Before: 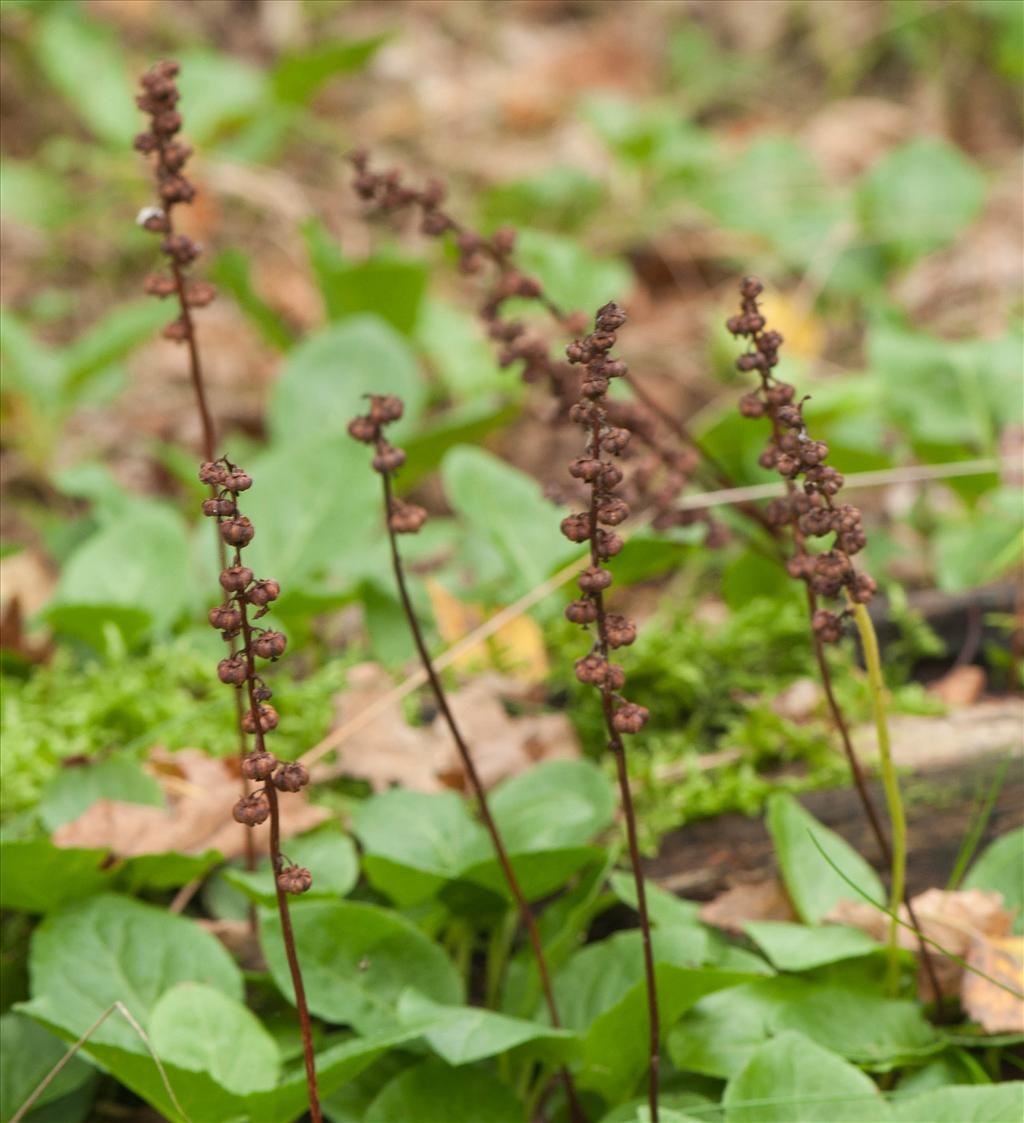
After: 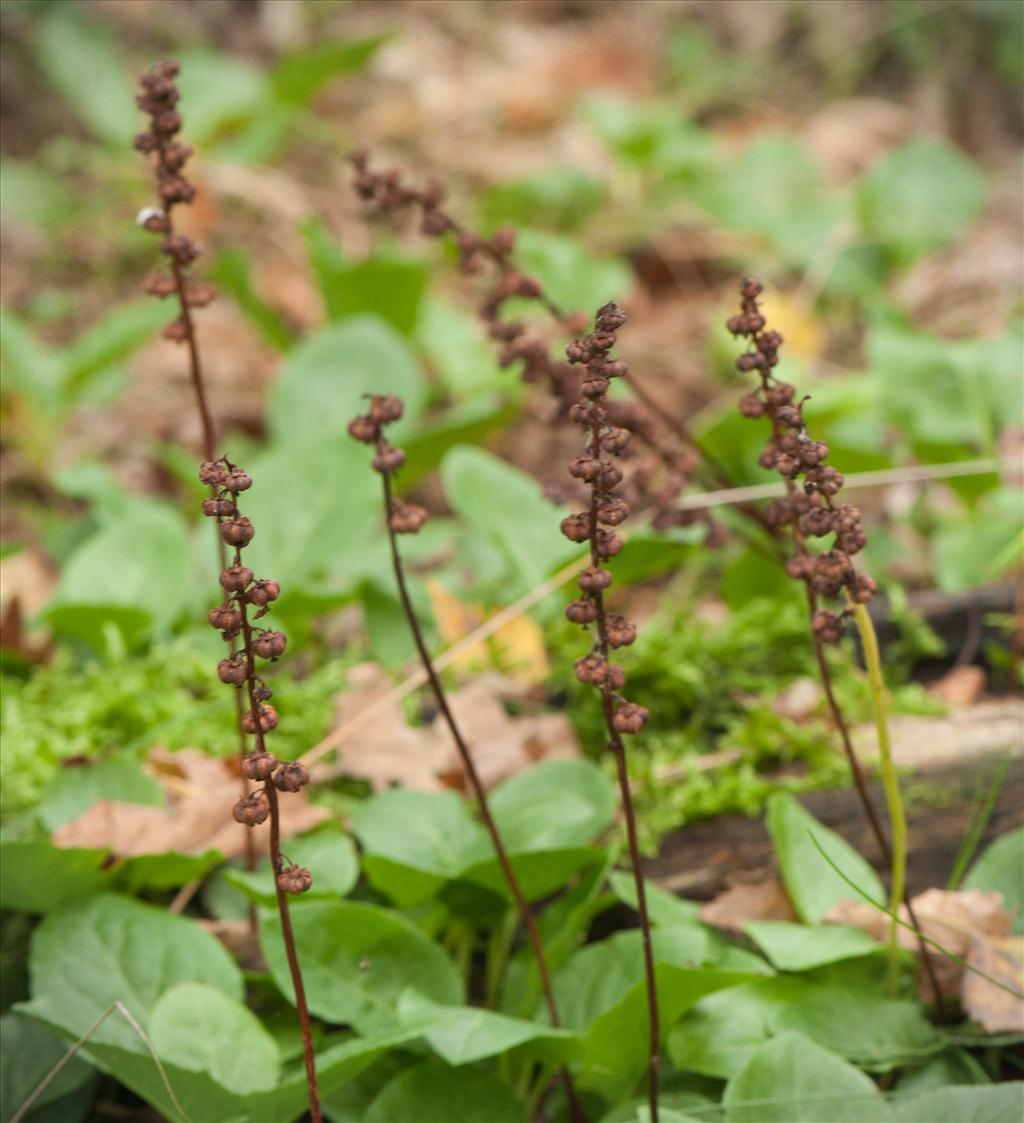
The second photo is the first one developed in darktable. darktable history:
white balance: emerald 1
bloom: size 15%, threshold 97%, strength 7%
vignetting: fall-off start 91.19%
